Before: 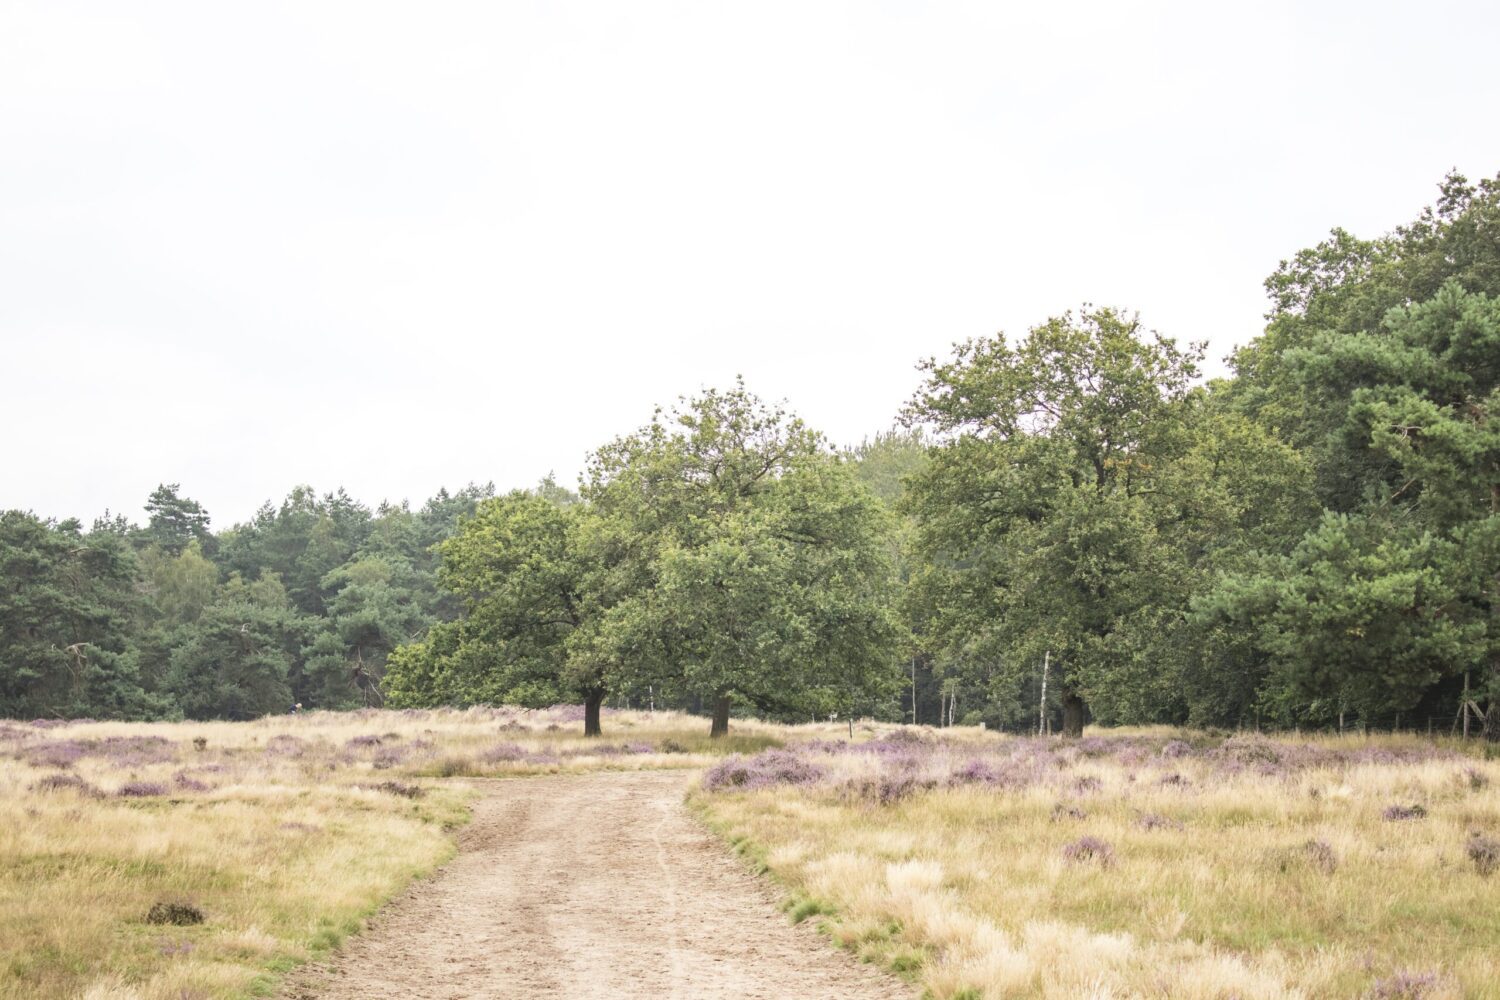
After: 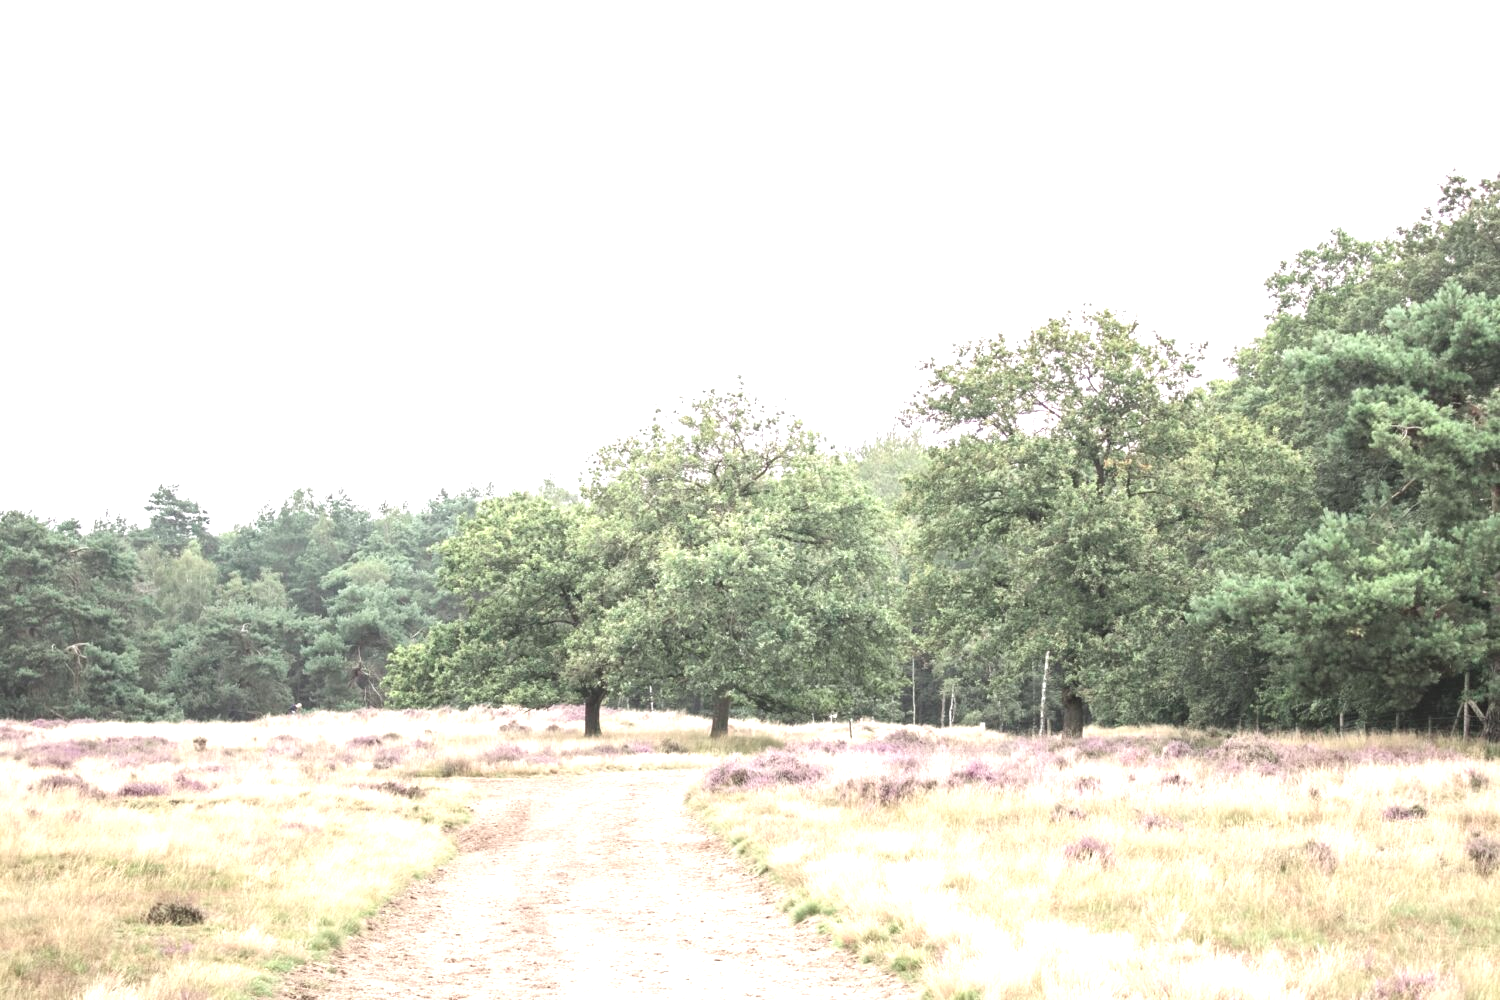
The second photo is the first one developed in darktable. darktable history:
exposure: black level correction 0, exposure 0.9 EV, compensate highlight preservation false
color contrast: blue-yellow contrast 0.62
